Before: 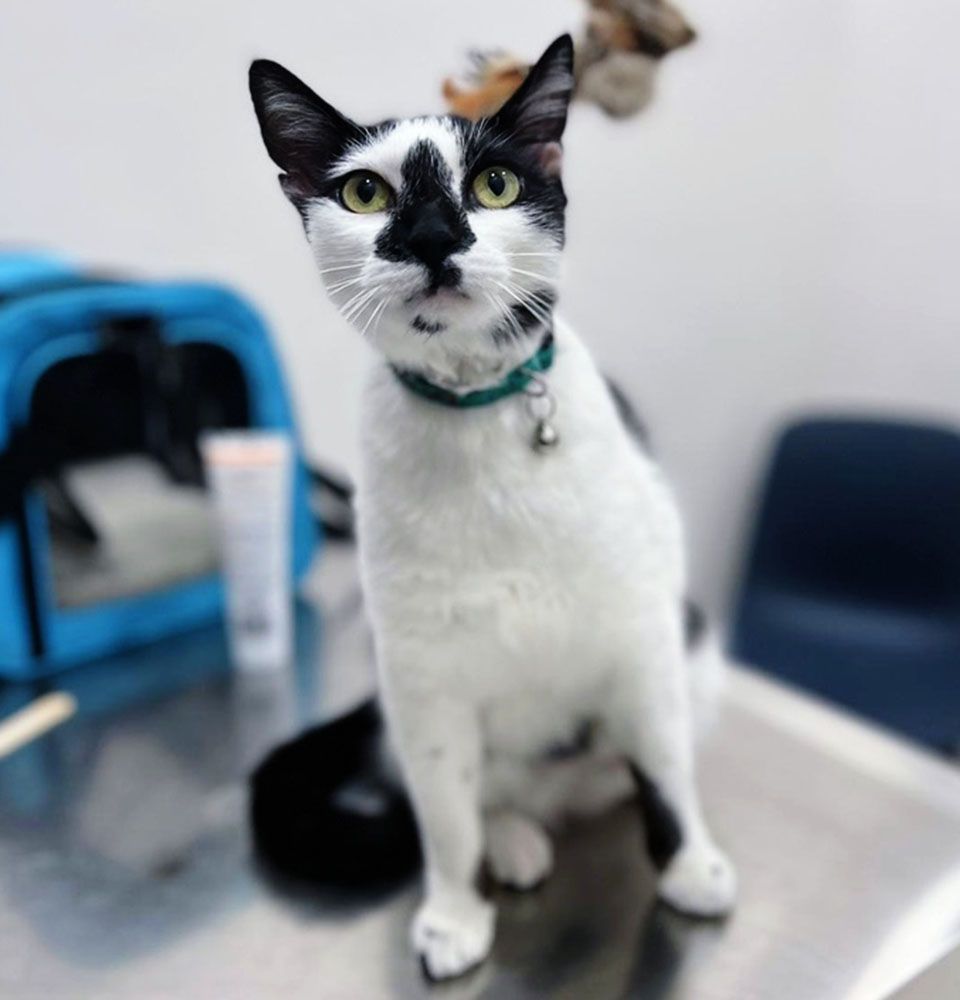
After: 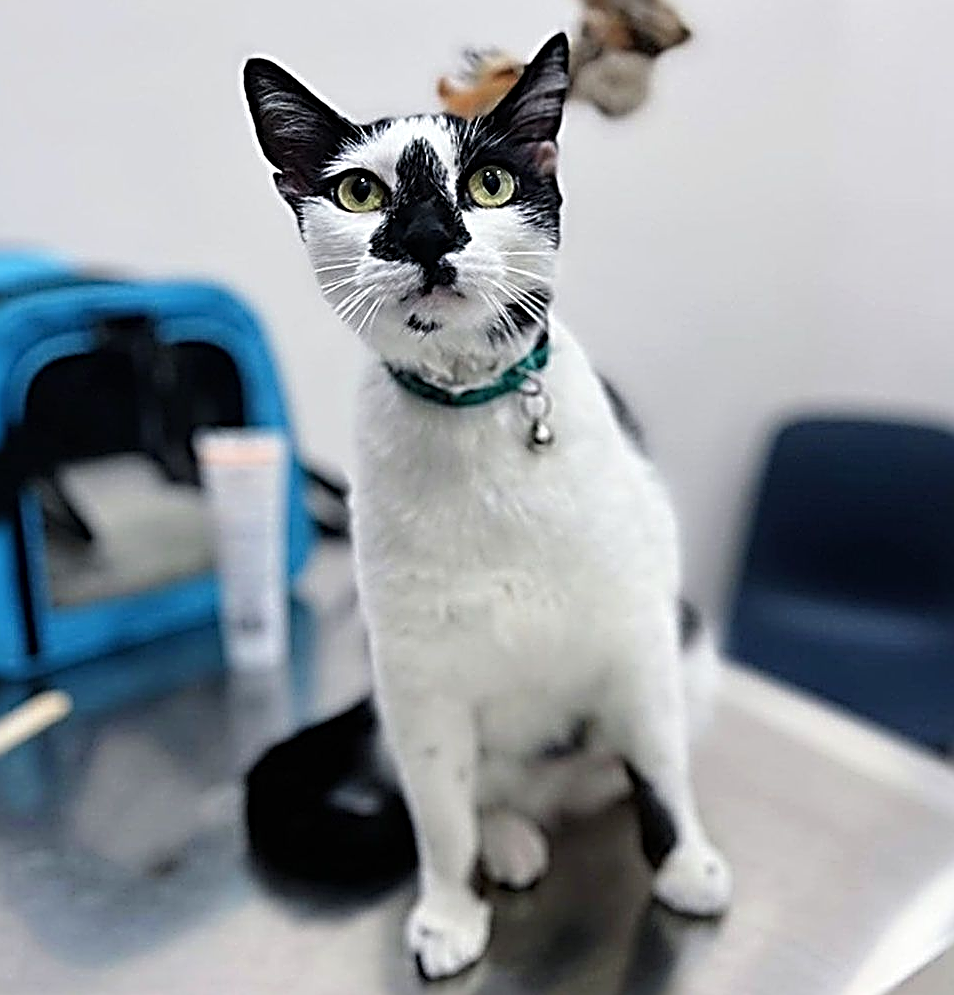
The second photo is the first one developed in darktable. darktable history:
sharpen: radius 3.158, amount 1.731
crop and rotate: left 0.614%, top 0.179%, bottom 0.309%
